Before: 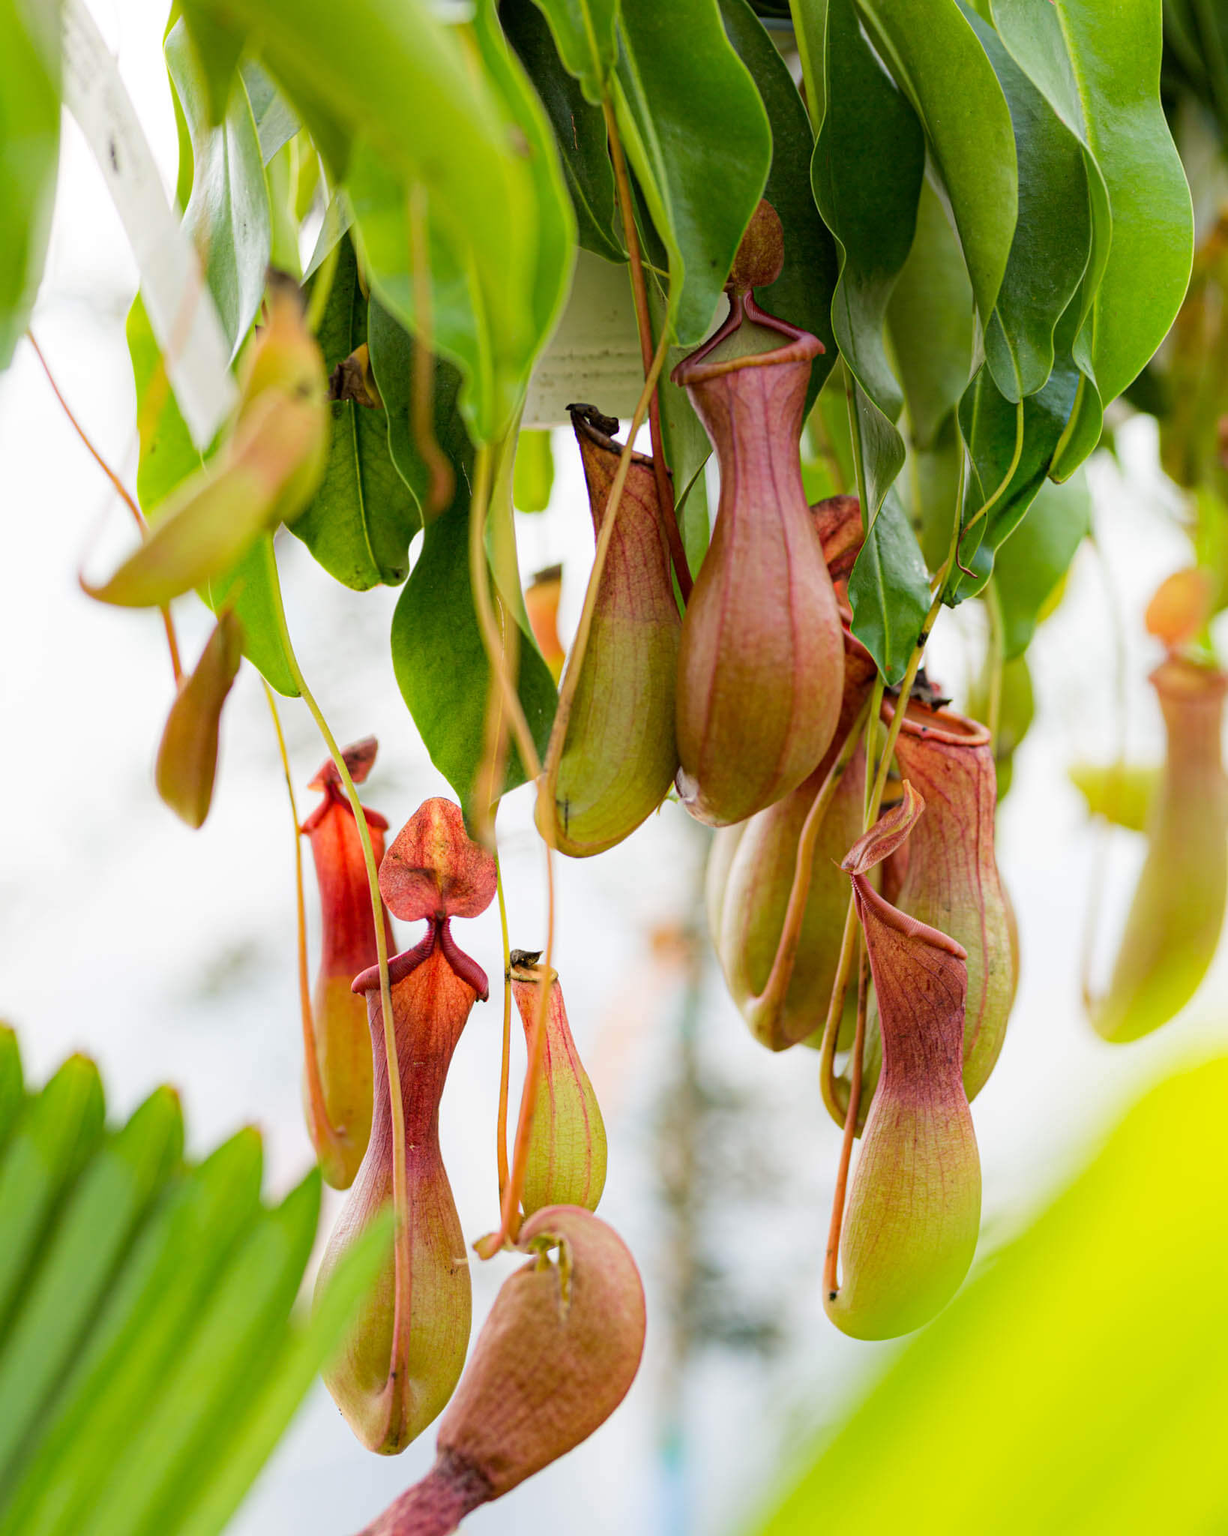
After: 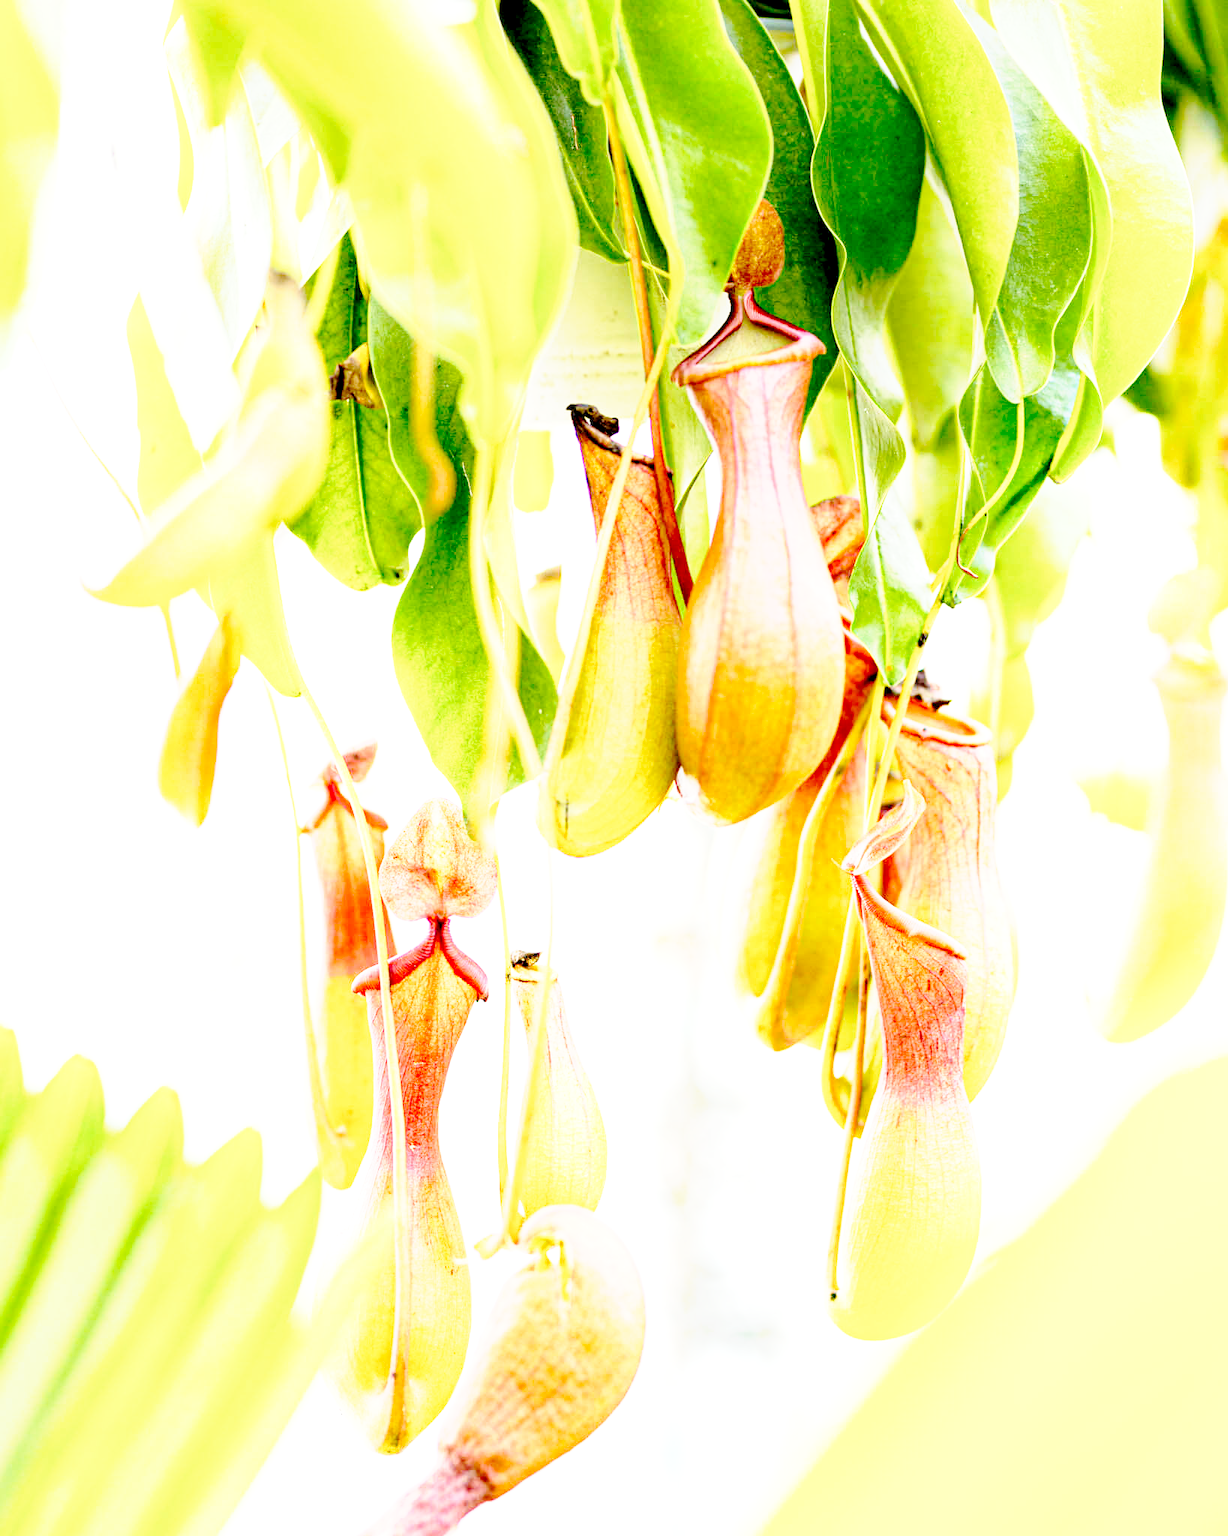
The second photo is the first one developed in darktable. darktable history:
base curve: curves: ch0 [(0, 0) (0.025, 0.046) (0.112, 0.277) (0.467, 0.74) (0.814, 0.929) (1, 0.942)], preserve colors none
exposure: black level correction 0.006, exposure 2.063 EV, compensate highlight preservation false
